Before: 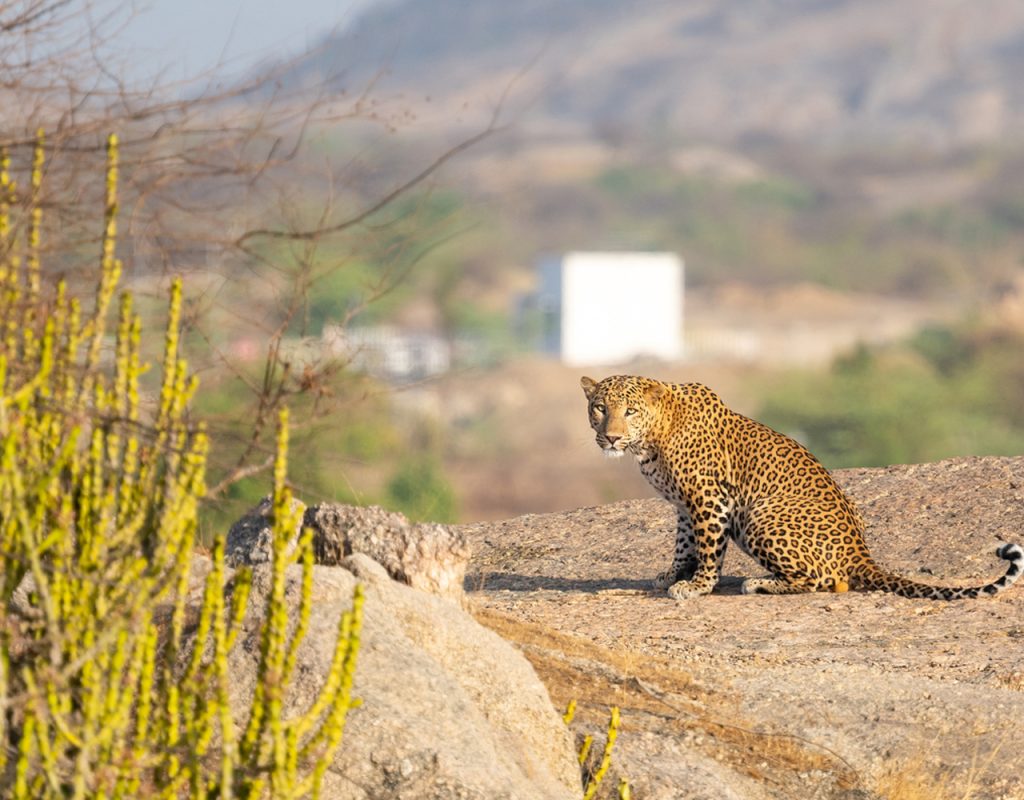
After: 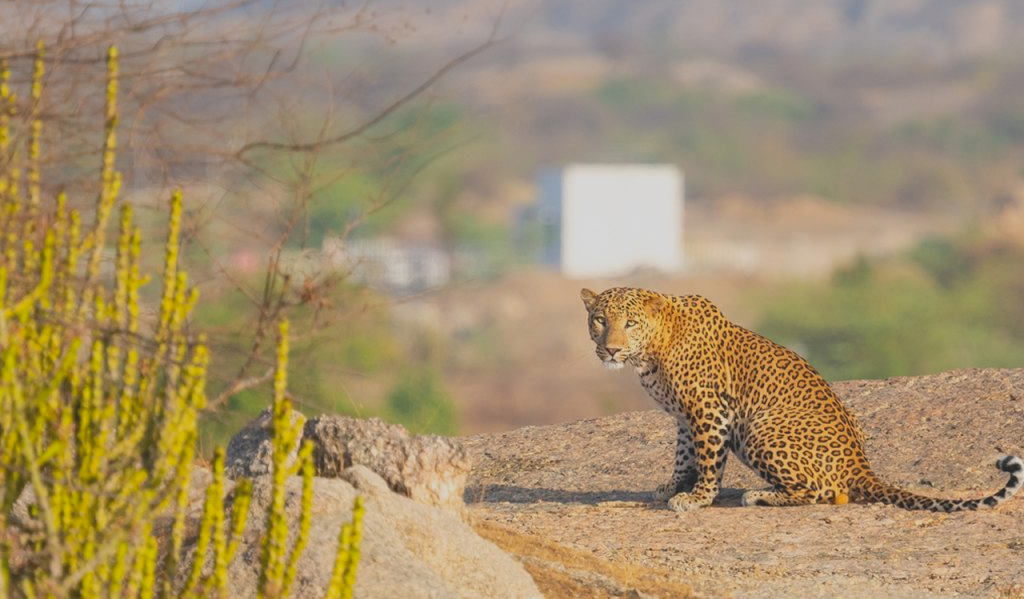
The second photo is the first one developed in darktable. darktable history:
crop: top 11.062%, bottom 13.946%
contrast brightness saturation: contrast -0.282
